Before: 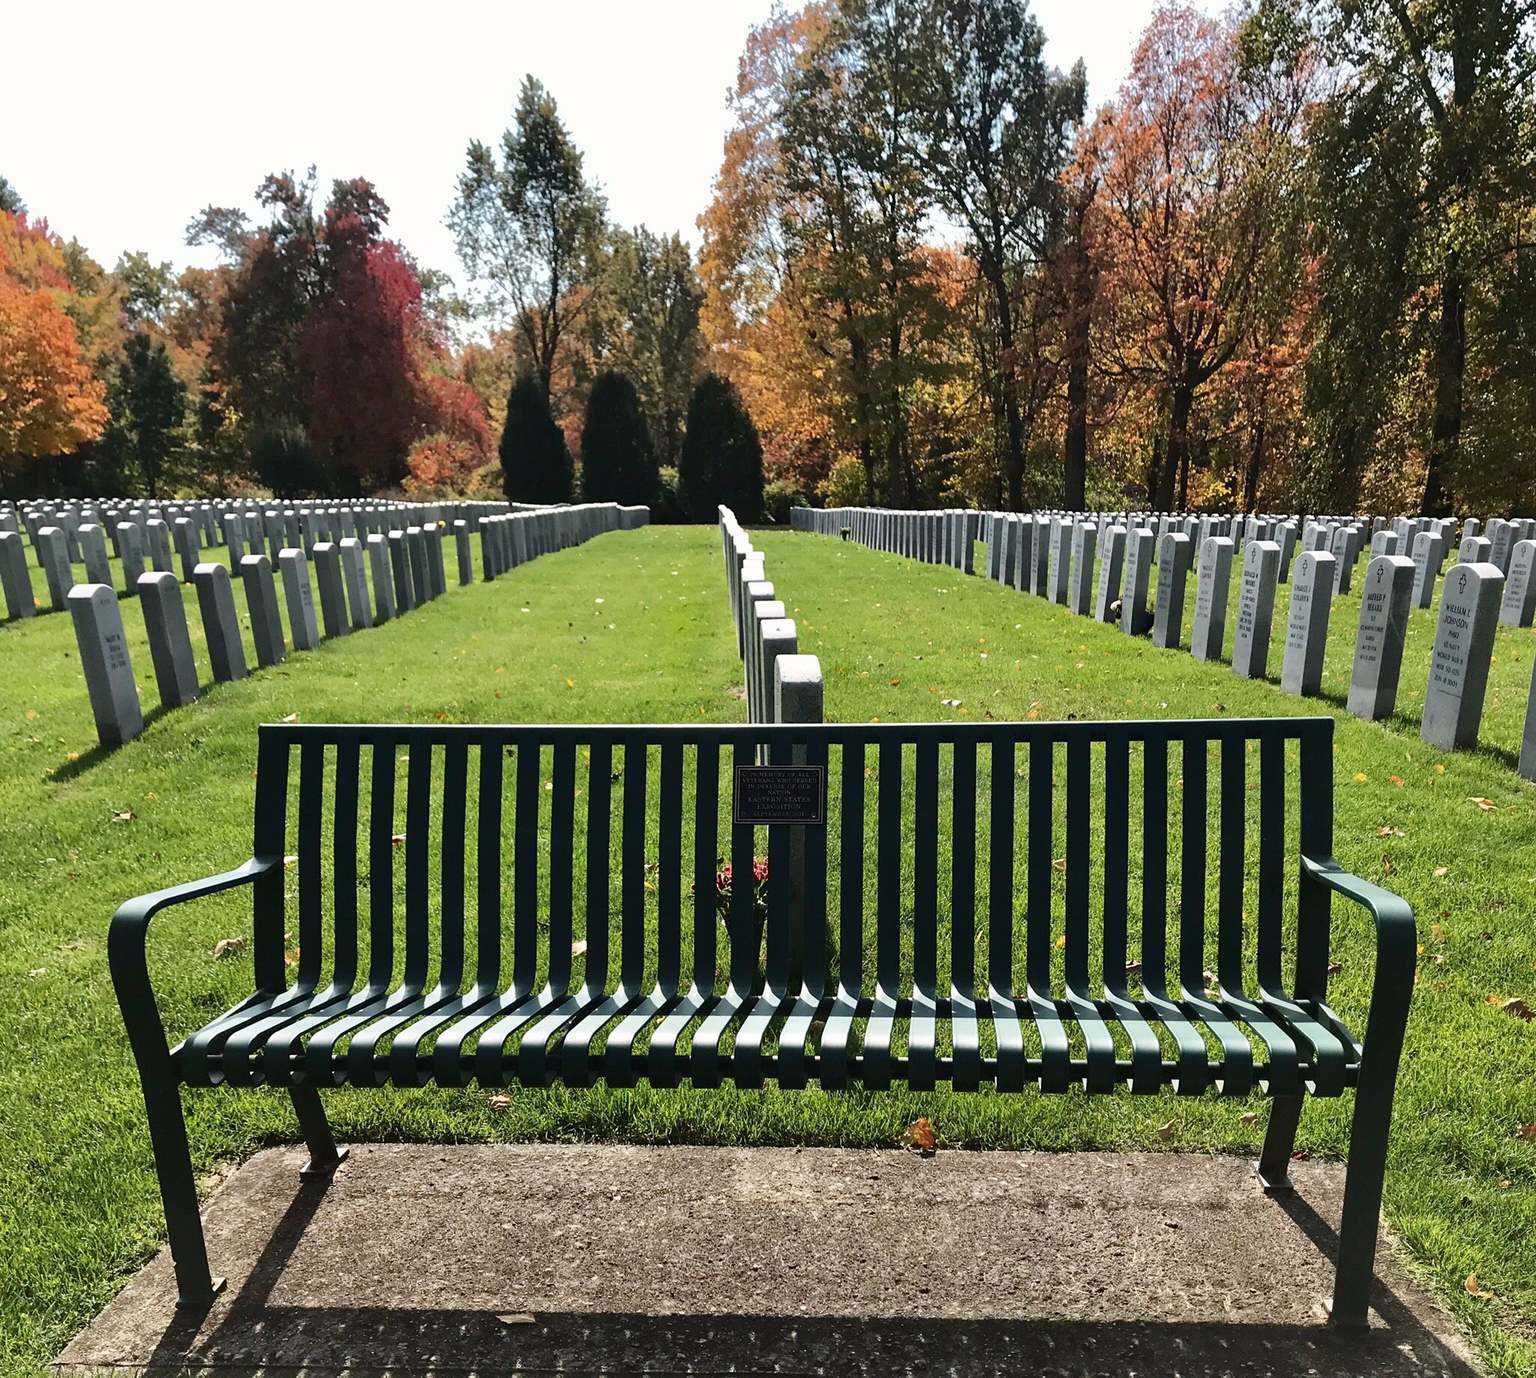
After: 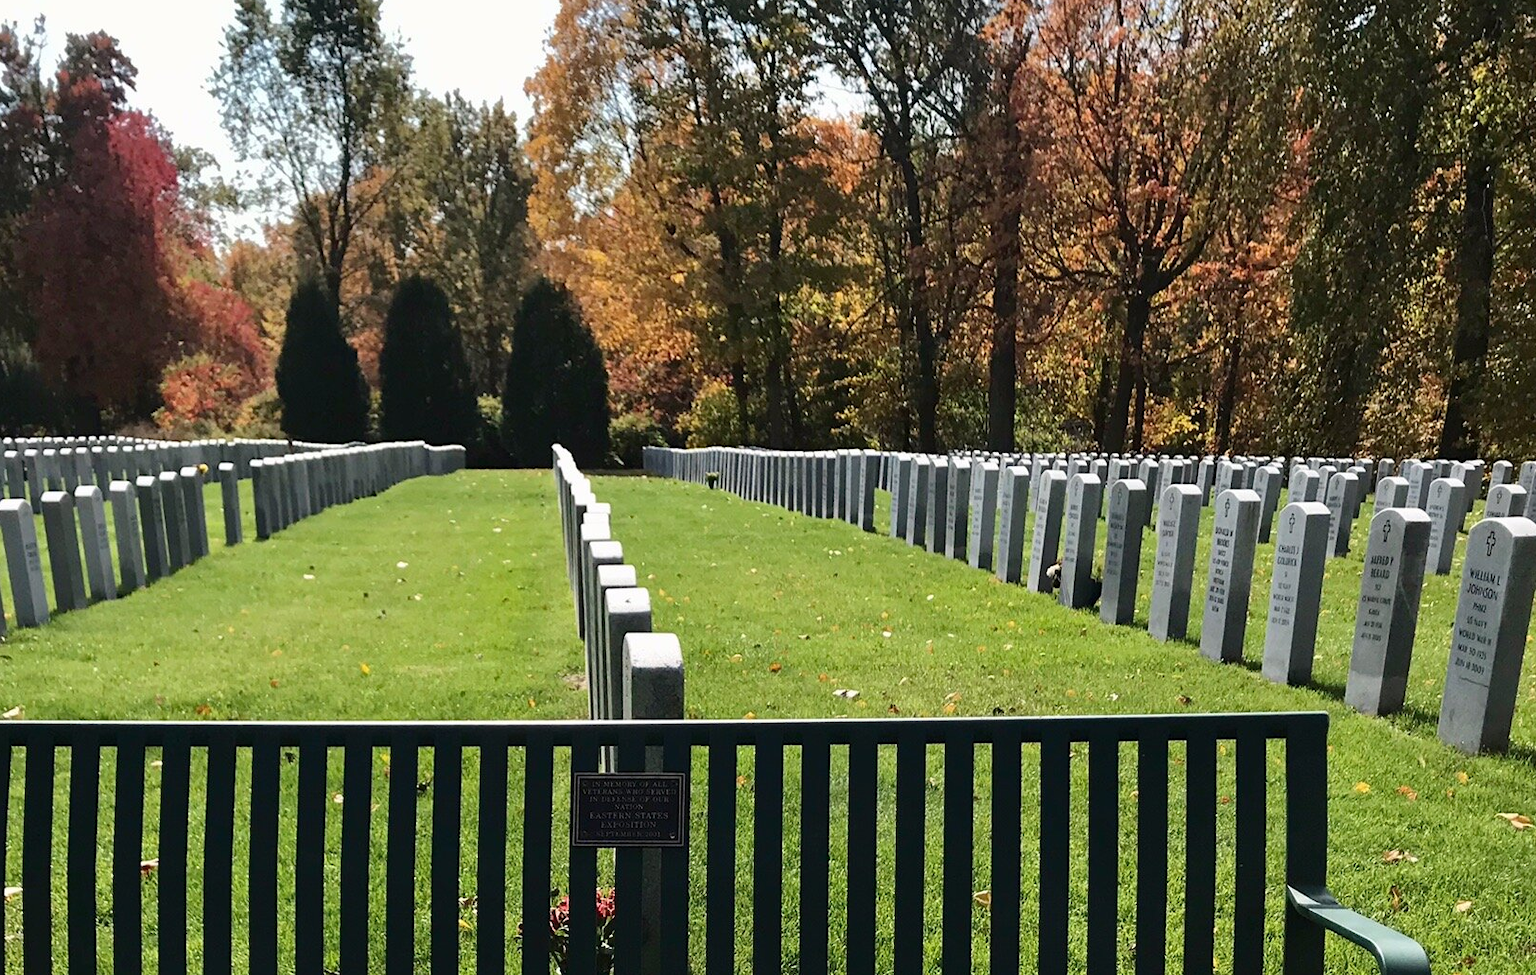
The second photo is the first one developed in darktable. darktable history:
crop: left 18.262%, top 11.101%, right 2.44%, bottom 32.76%
